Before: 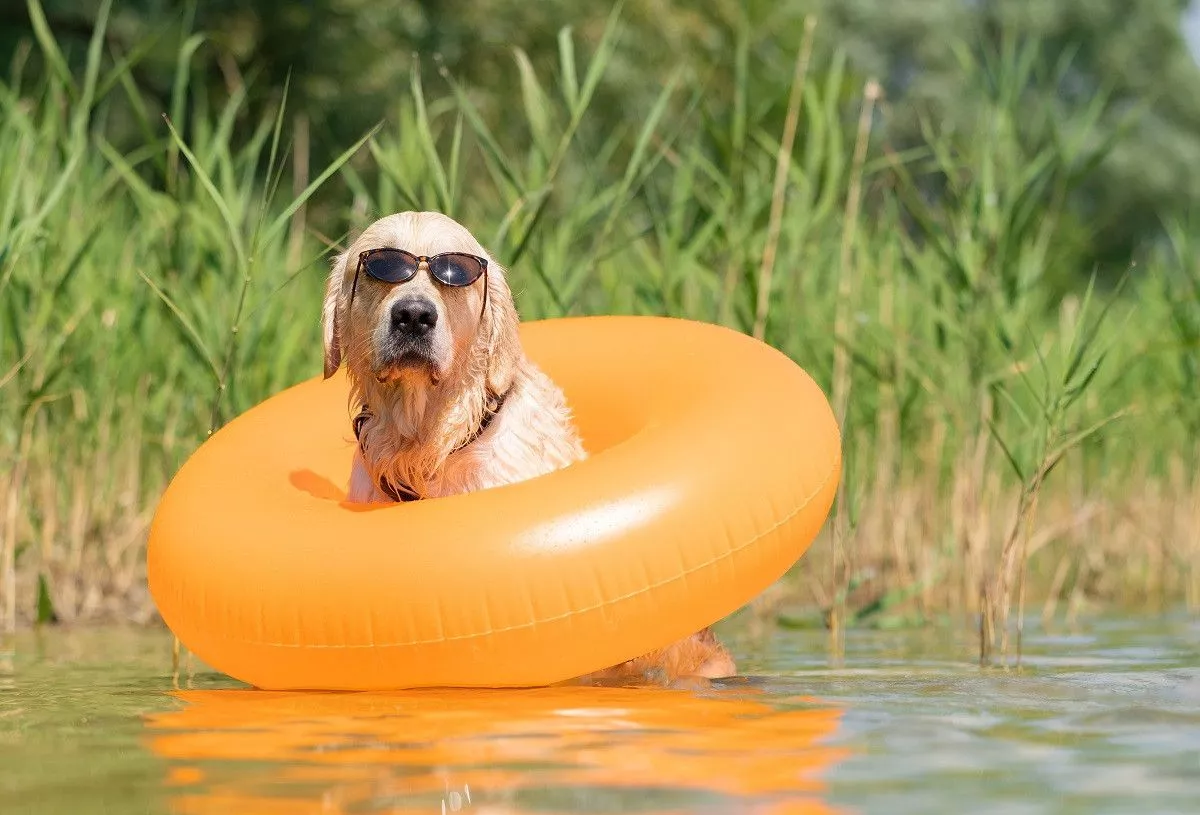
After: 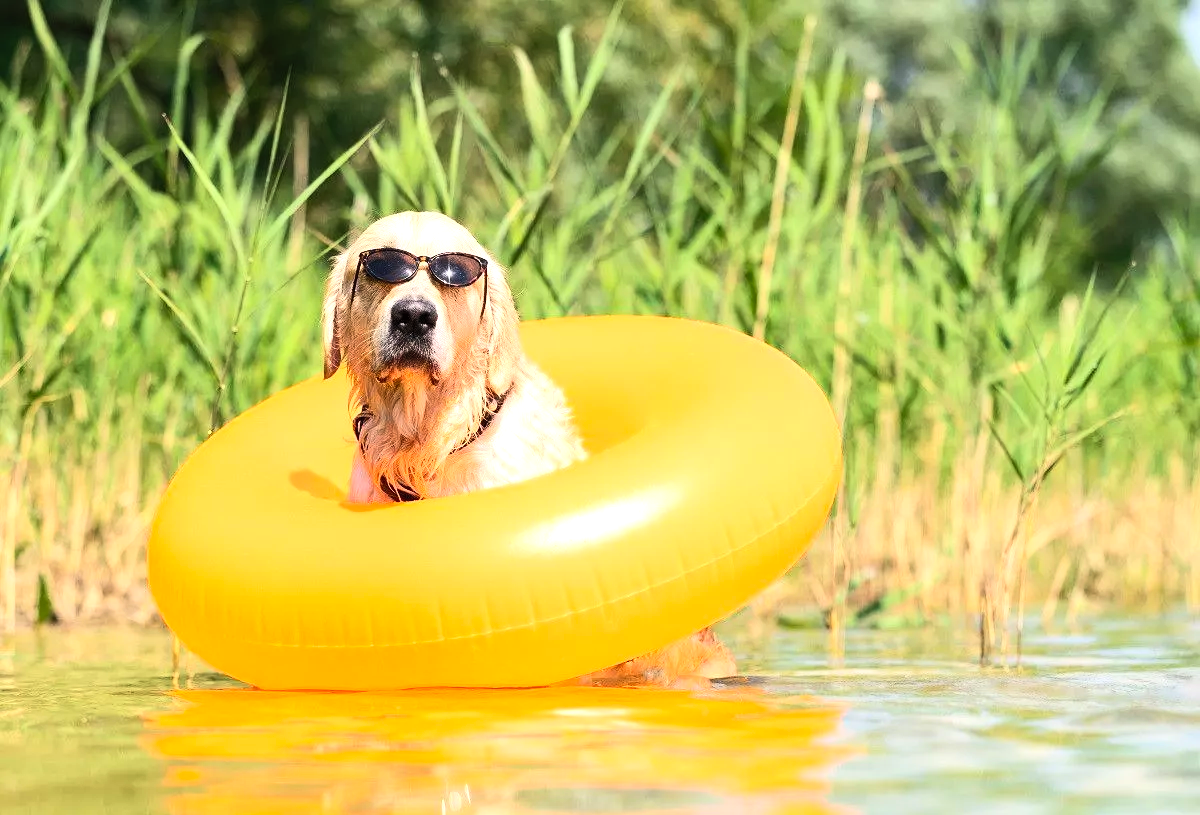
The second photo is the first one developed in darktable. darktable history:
tone equalizer: -8 EV -0.75 EV, -7 EV -0.7 EV, -6 EV -0.6 EV, -5 EV -0.4 EV, -3 EV 0.4 EV, -2 EV 0.6 EV, -1 EV 0.7 EV, +0 EV 0.75 EV, edges refinement/feathering 500, mask exposure compensation -1.57 EV, preserve details no
contrast brightness saturation: contrast 0.2, brightness 0.16, saturation 0.22
